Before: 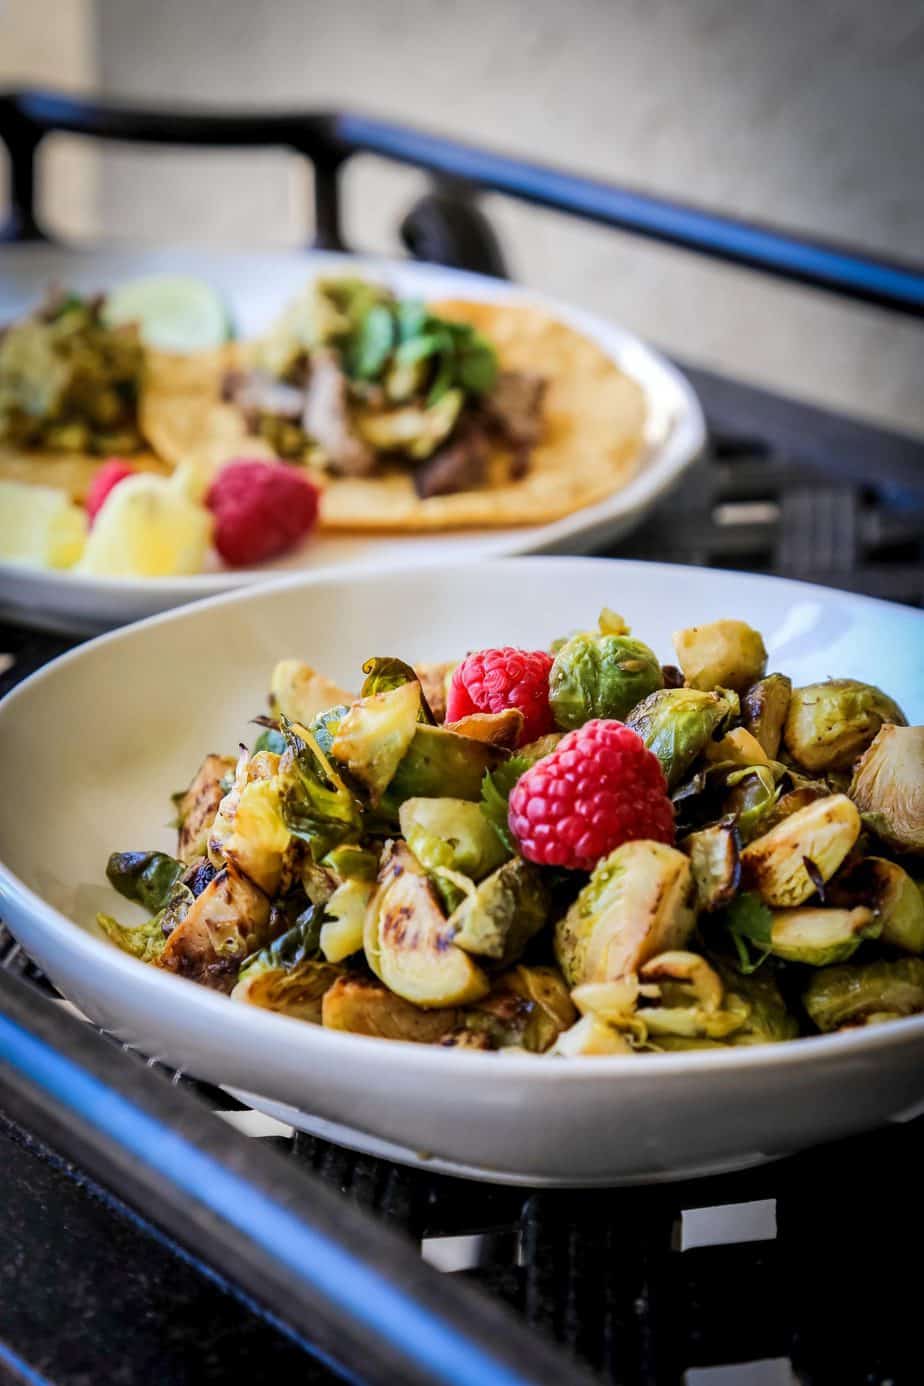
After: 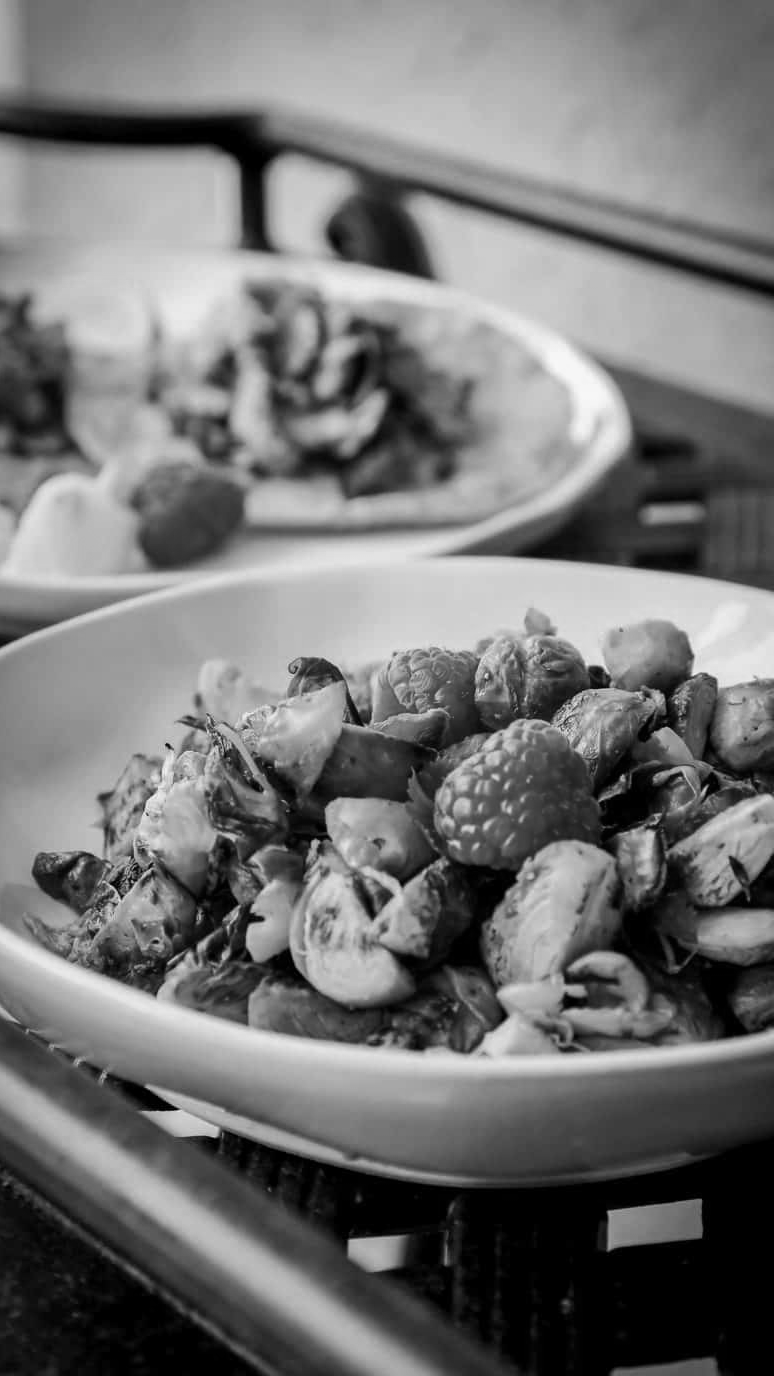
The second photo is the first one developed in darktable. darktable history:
crop: left 8.026%, right 7.374%
color calibration: output gray [0.21, 0.42, 0.37, 0], gray › normalize channels true, illuminant same as pipeline (D50), adaptation XYZ, x 0.346, y 0.359, gamut compression 0
